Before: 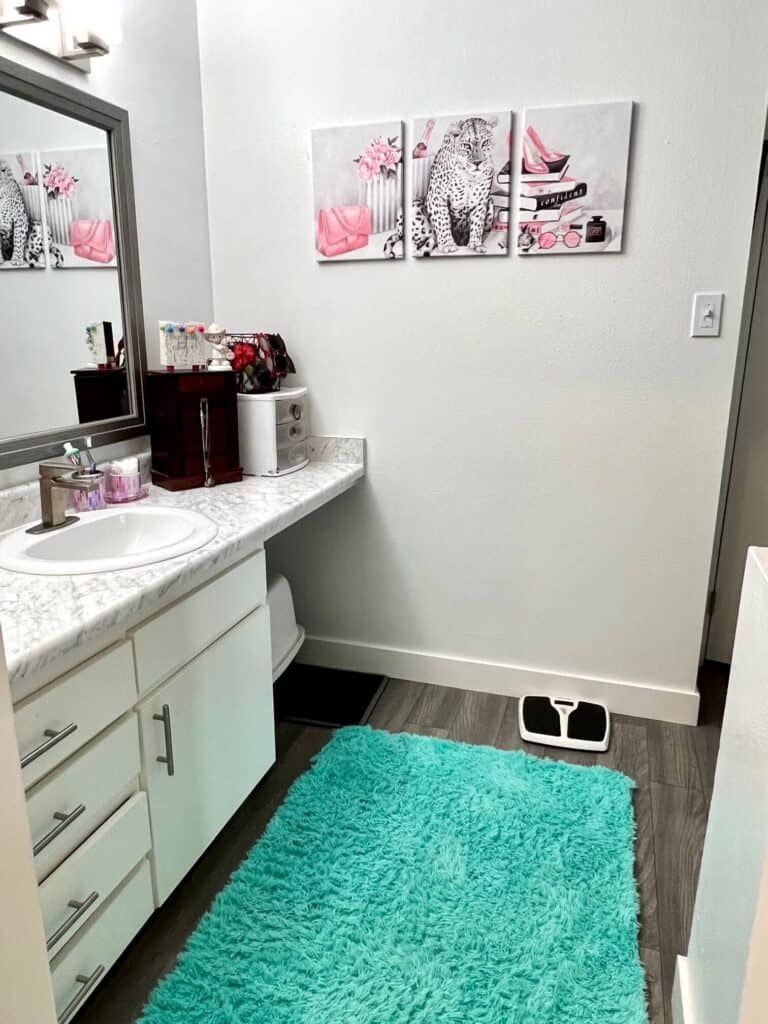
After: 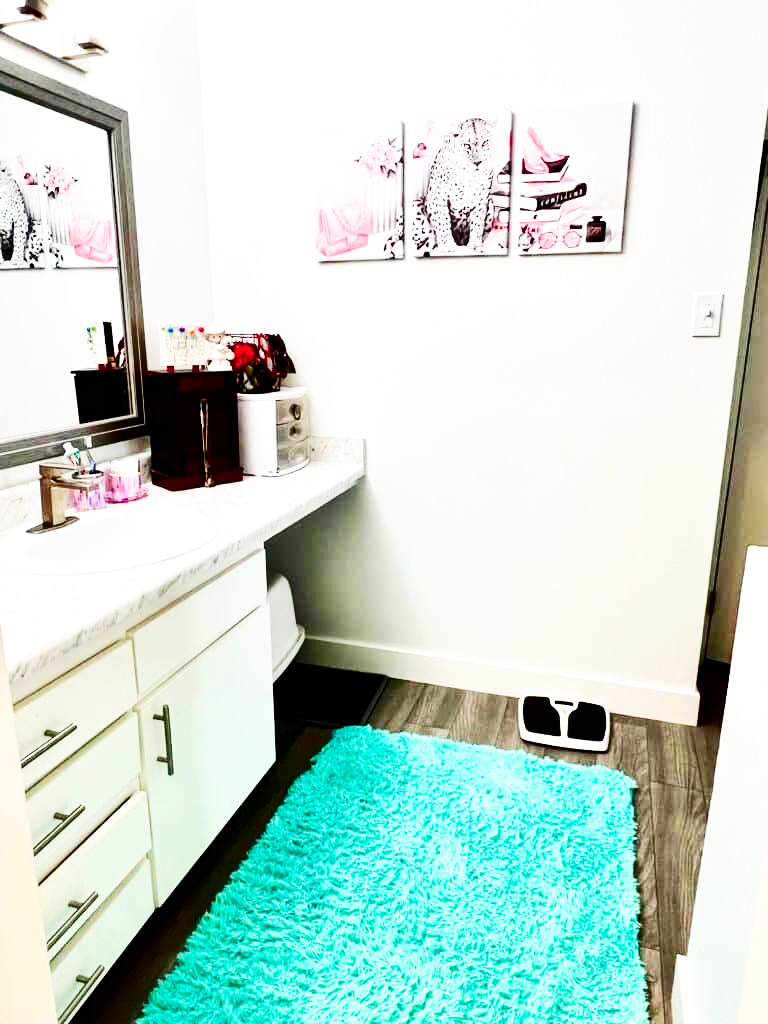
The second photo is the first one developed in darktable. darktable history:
color zones: curves: ch0 [(0, 0.613) (0.01, 0.613) (0.245, 0.448) (0.498, 0.529) (0.642, 0.665) (0.879, 0.777) (0.99, 0.613)]; ch1 [(0, 0) (0.143, 0) (0.286, 0) (0.429, 0) (0.571, 0) (0.714, 0) (0.857, 0)], mix -121.96%
contrast brightness saturation: contrast 0.19, brightness -0.11, saturation 0.21
base curve: curves: ch0 [(0, 0) (0.007, 0.004) (0.027, 0.03) (0.046, 0.07) (0.207, 0.54) (0.442, 0.872) (0.673, 0.972) (1, 1)], preserve colors none
